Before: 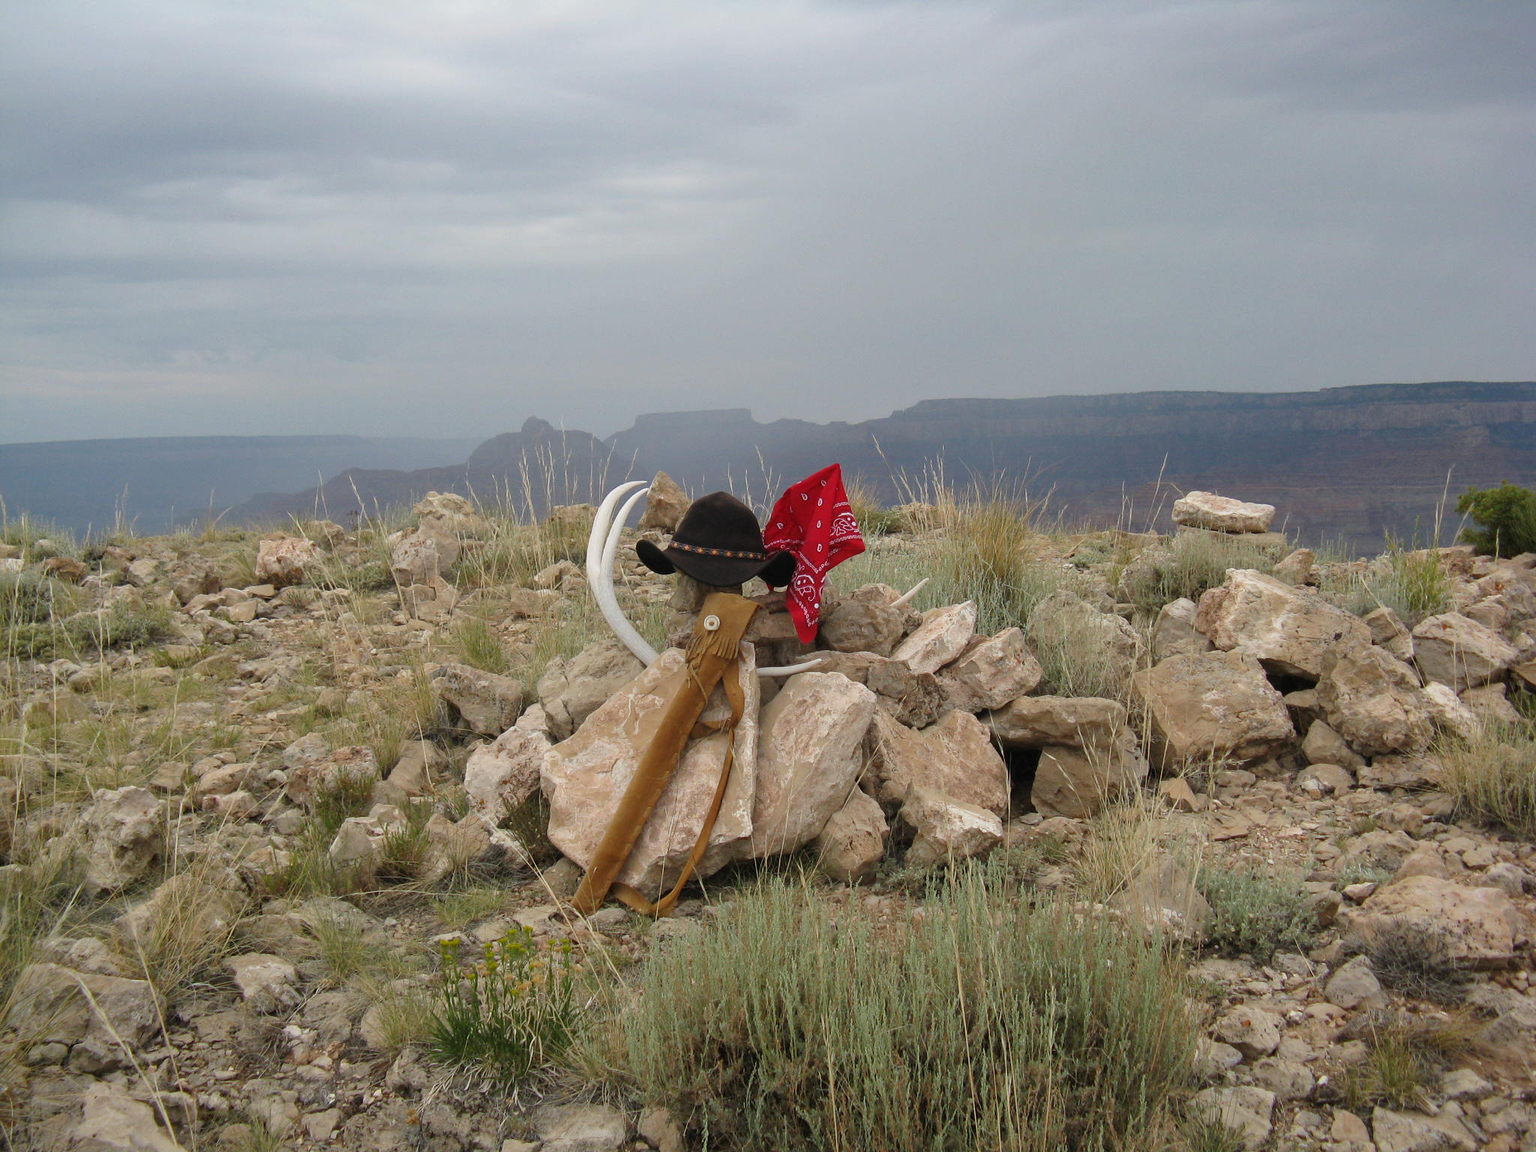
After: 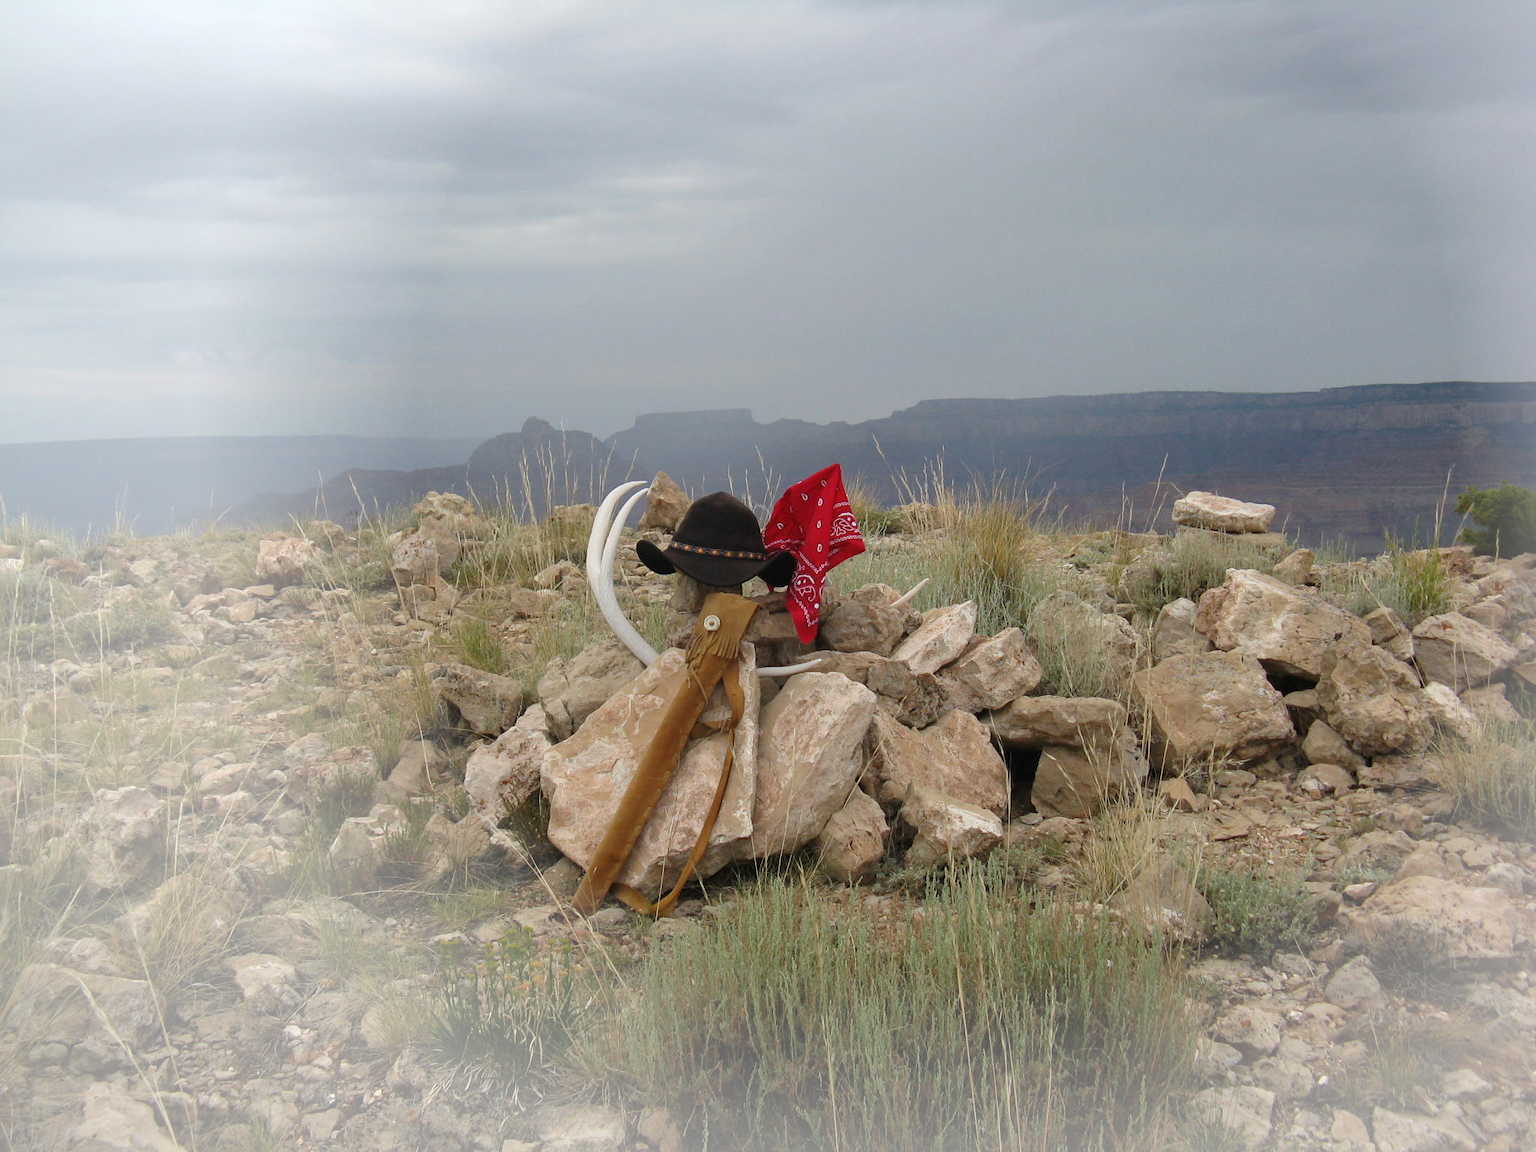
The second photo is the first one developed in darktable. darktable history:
vignetting: fall-off start 68.67%, fall-off radius 29.57%, brightness 0.297, saturation 0.001, center (0.218, -0.237), width/height ratio 0.985, shape 0.841, unbound false
